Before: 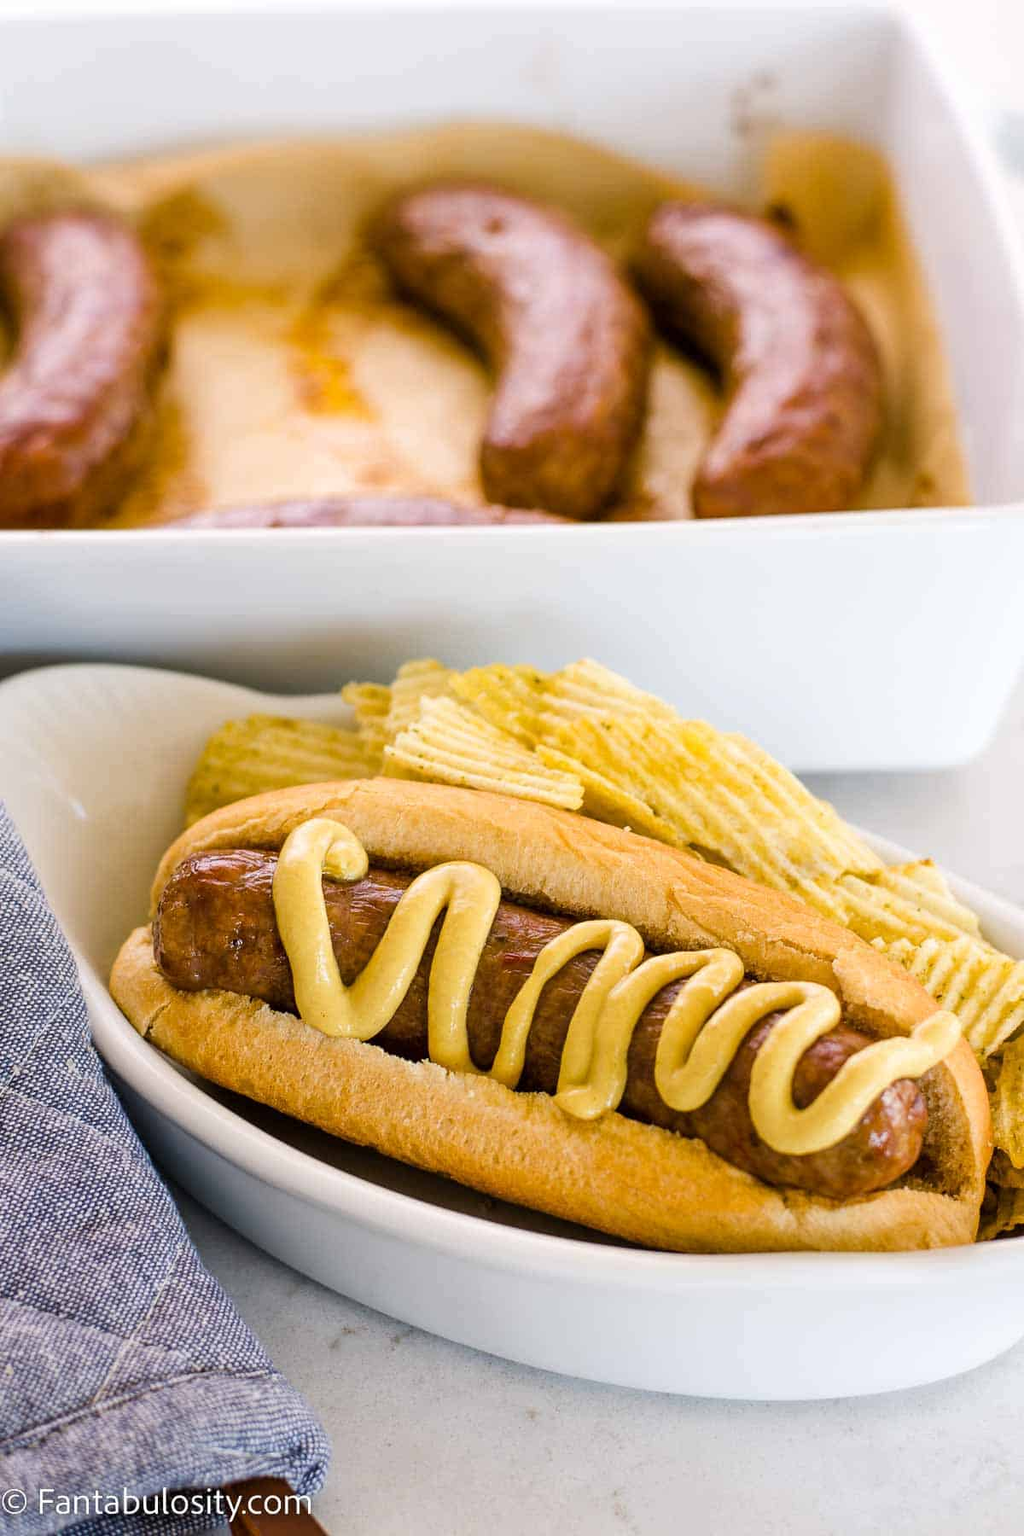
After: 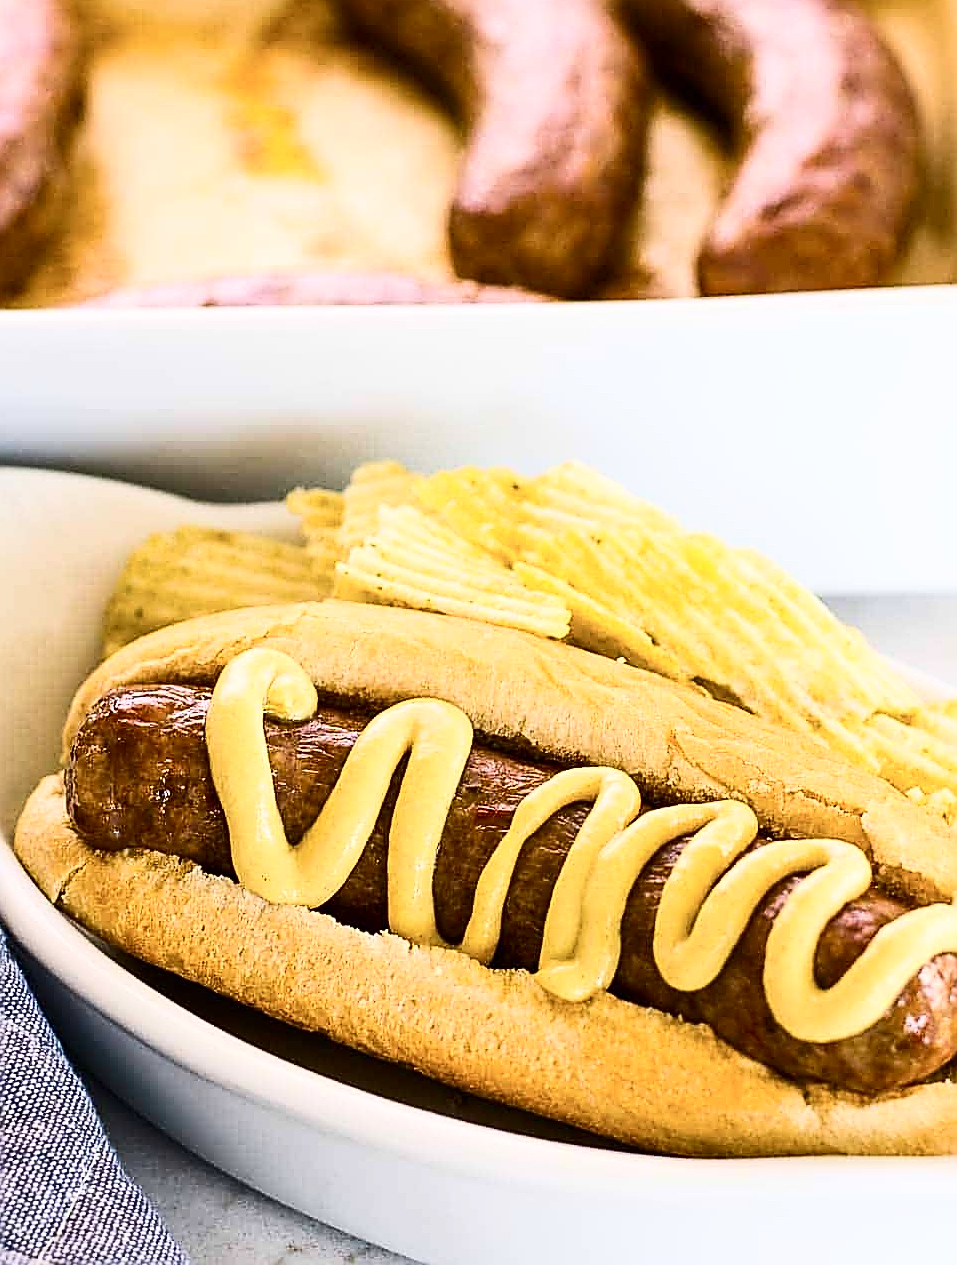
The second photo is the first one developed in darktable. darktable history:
crop: left 9.522%, top 17.305%, right 10.724%, bottom 12.364%
sharpen: radius 1.722, amount 1.299
contrast brightness saturation: contrast 0.374, brightness 0.108
velvia: strength 14.76%
